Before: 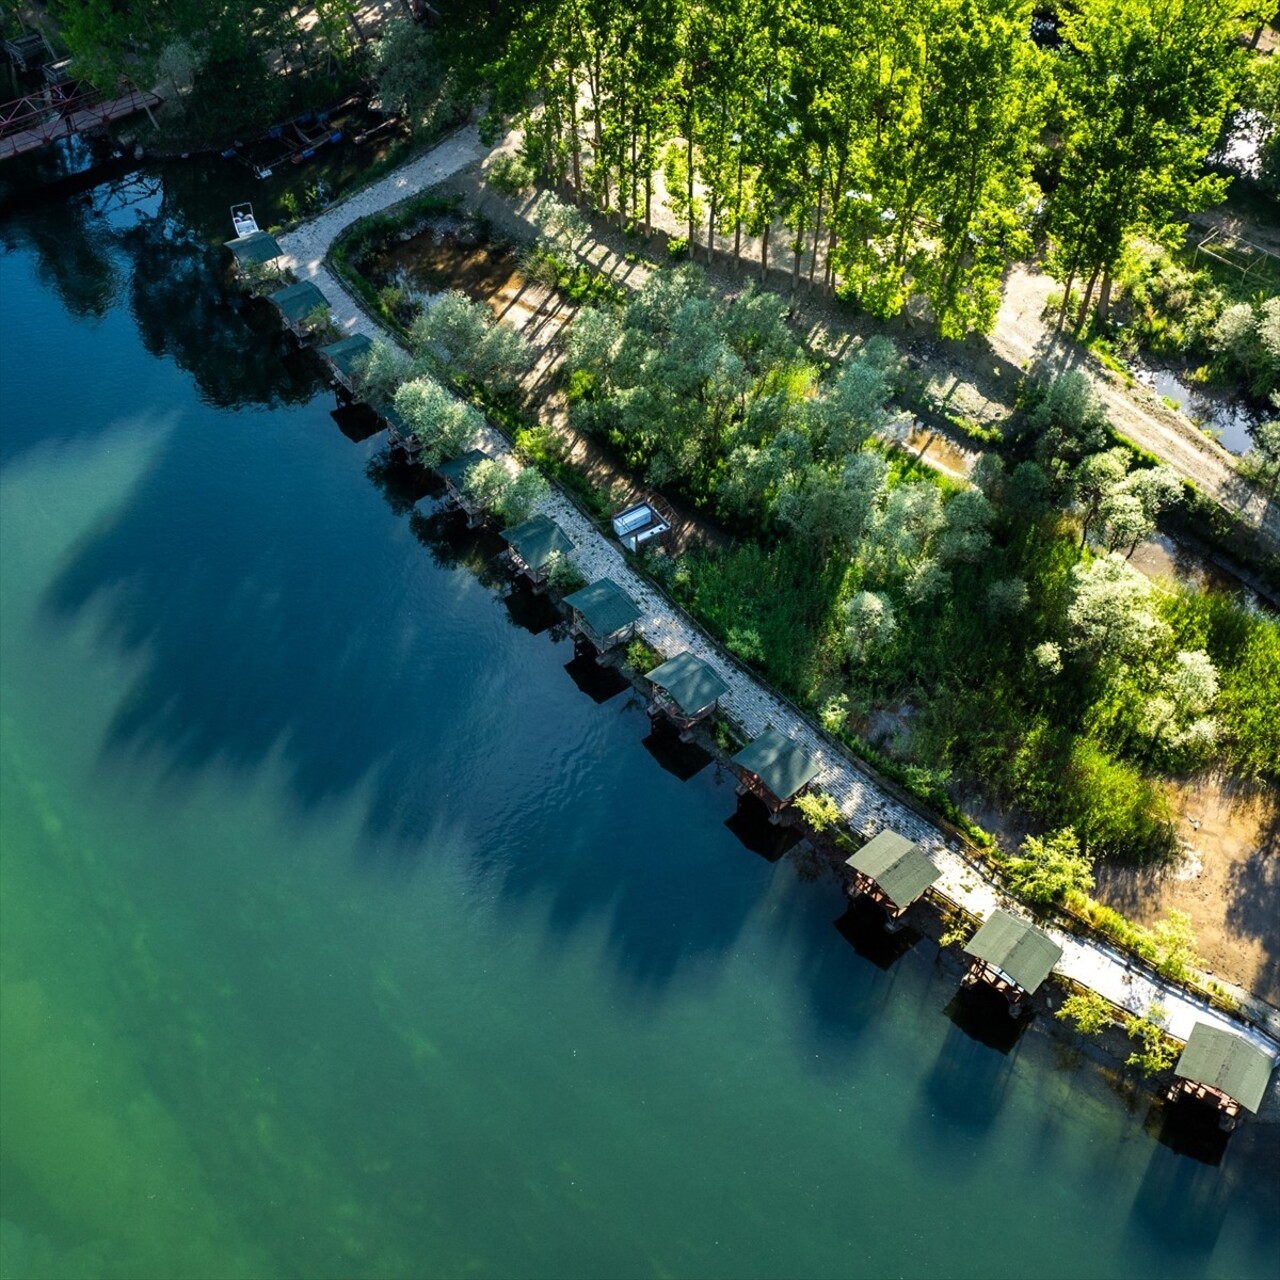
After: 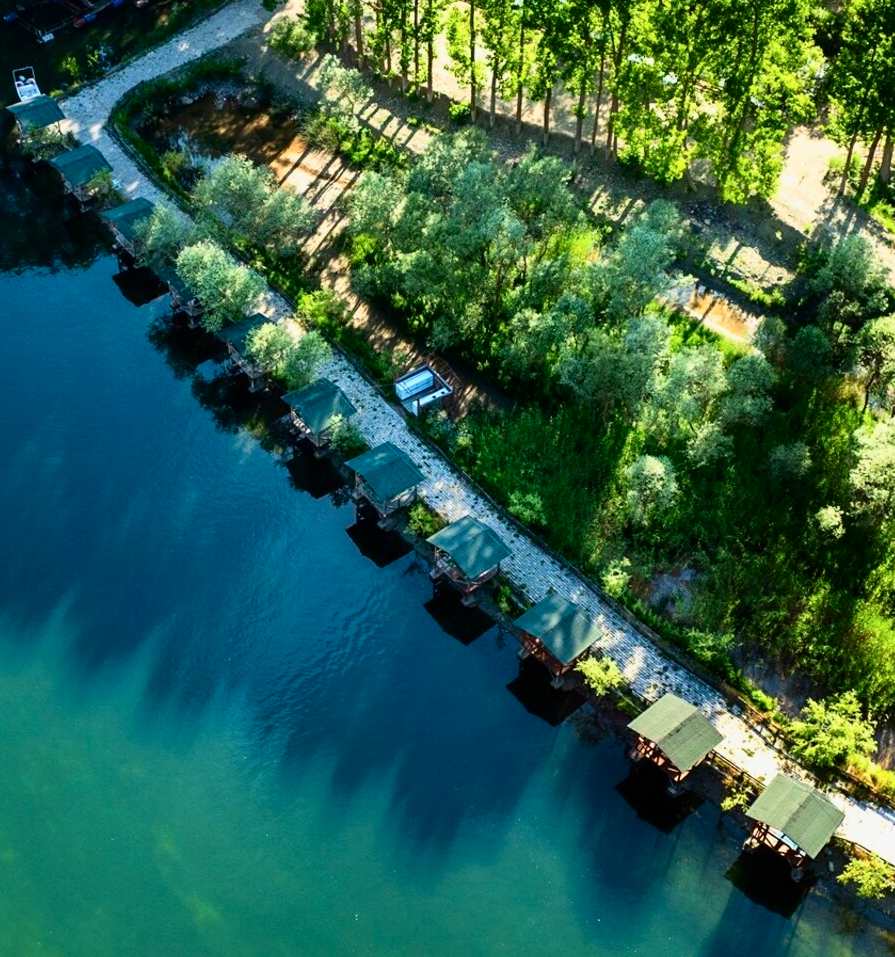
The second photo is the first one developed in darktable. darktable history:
crop and rotate: left 17.046%, top 10.659%, right 12.989%, bottom 14.553%
color zones: curves: ch0 [(0, 0.5) (0.143, 0.52) (0.286, 0.5) (0.429, 0.5) (0.571, 0.5) (0.714, 0.5) (0.857, 0.5) (1, 0.5)]; ch1 [(0, 0.489) (0.155, 0.45) (0.286, 0.466) (0.429, 0.5) (0.571, 0.5) (0.714, 0.5) (0.857, 0.5) (1, 0.489)]
tone curve: curves: ch0 [(0, 0) (0.091, 0.075) (0.409, 0.457) (0.733, 0.82) (0.844, 0.908) (0.909, 0.942) (1, 0.973)]; ch1 [(0, 0) (0.437, 0.404) (0.5, 0.5) (0.529, 0.556) (0.58, 0.606) (0.616, 0.654) (1, 1)]; ch2 [(0, 0) (0.442, 0.415) (0.5, 0.5) (0.535, 0.557) (0.585, 0.62) (1, 1)], color space Lab, independent channels, preserve colors none
